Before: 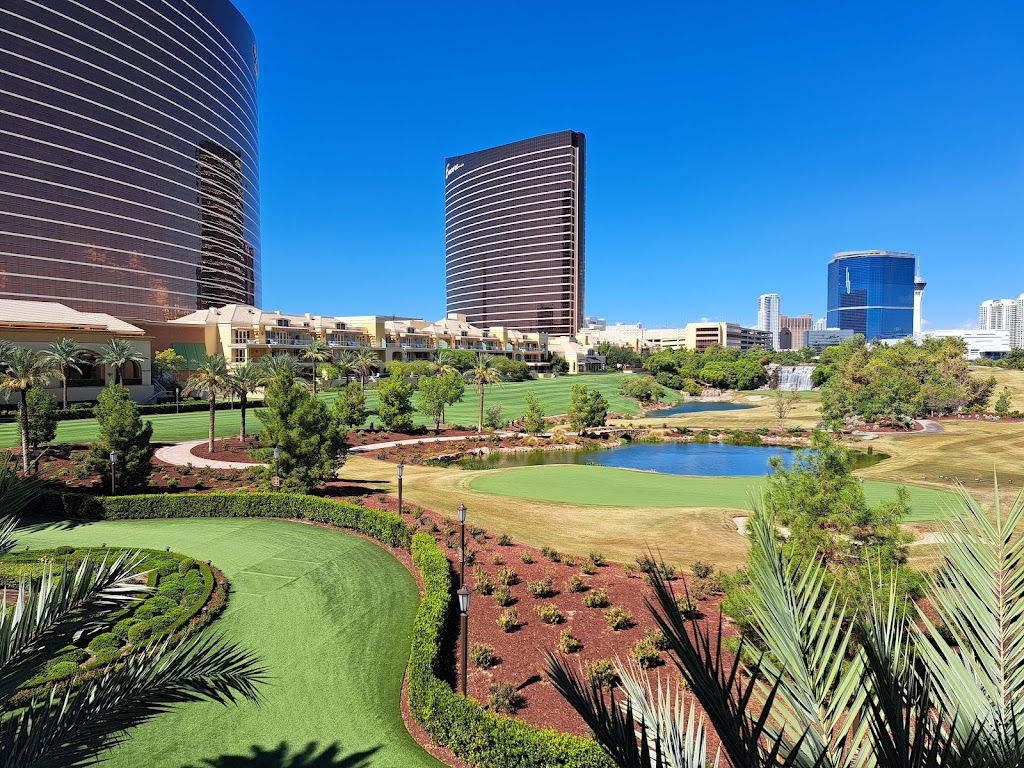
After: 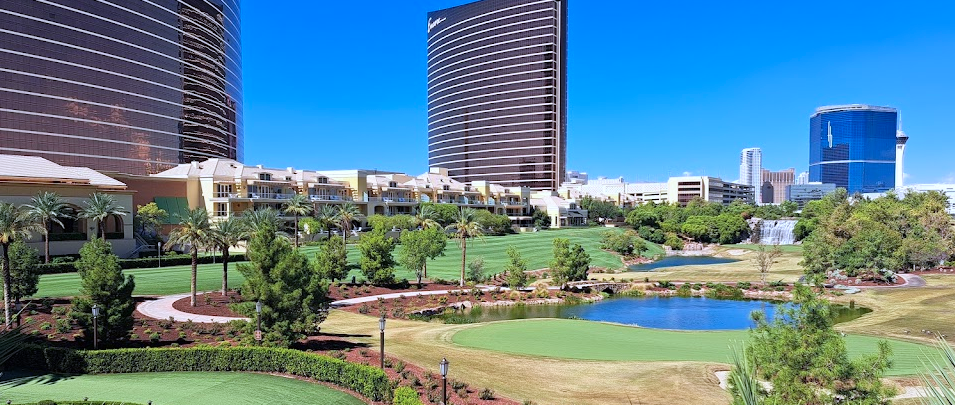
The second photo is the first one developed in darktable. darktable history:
shadows and highlights: radius 334.7, shadows 64, highlights 5.33, compress 87.6%, soften with gaussian
tone equalizer: on, module defaults
crop: left 1.842%, top 19.116%, right 4.801%, bottom 28.093%
color calibration: gray › normalize channels true, illuminant as shot in camera, x 0.37, y 0.382, temperature 4318.93 K, gamut compression 0.01
